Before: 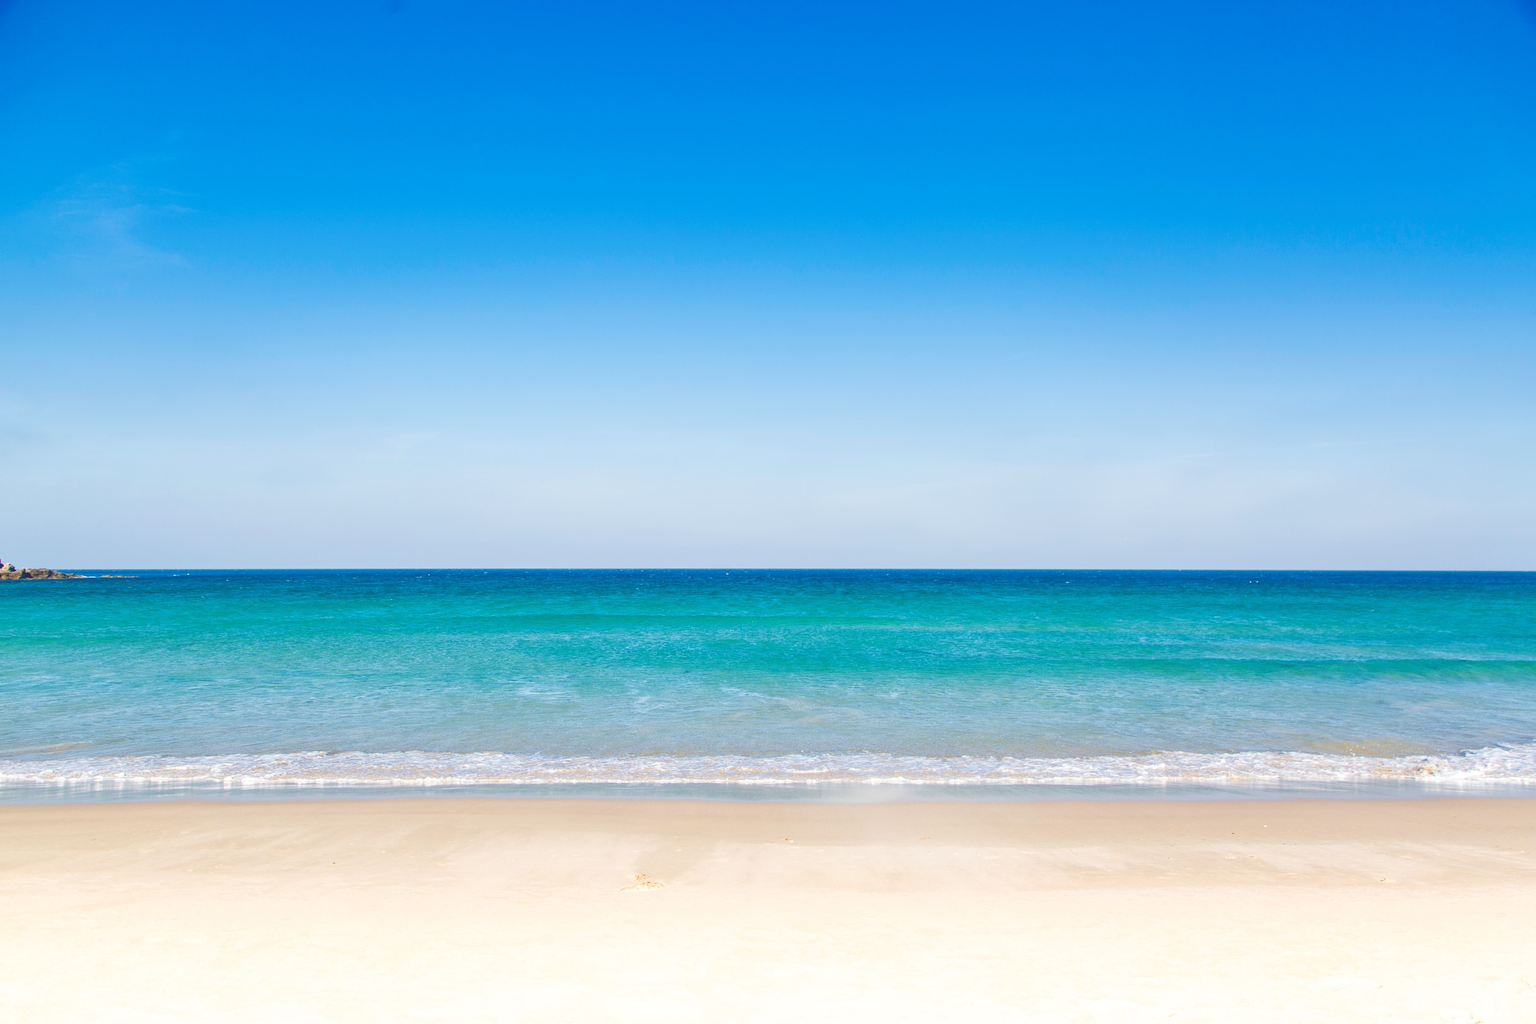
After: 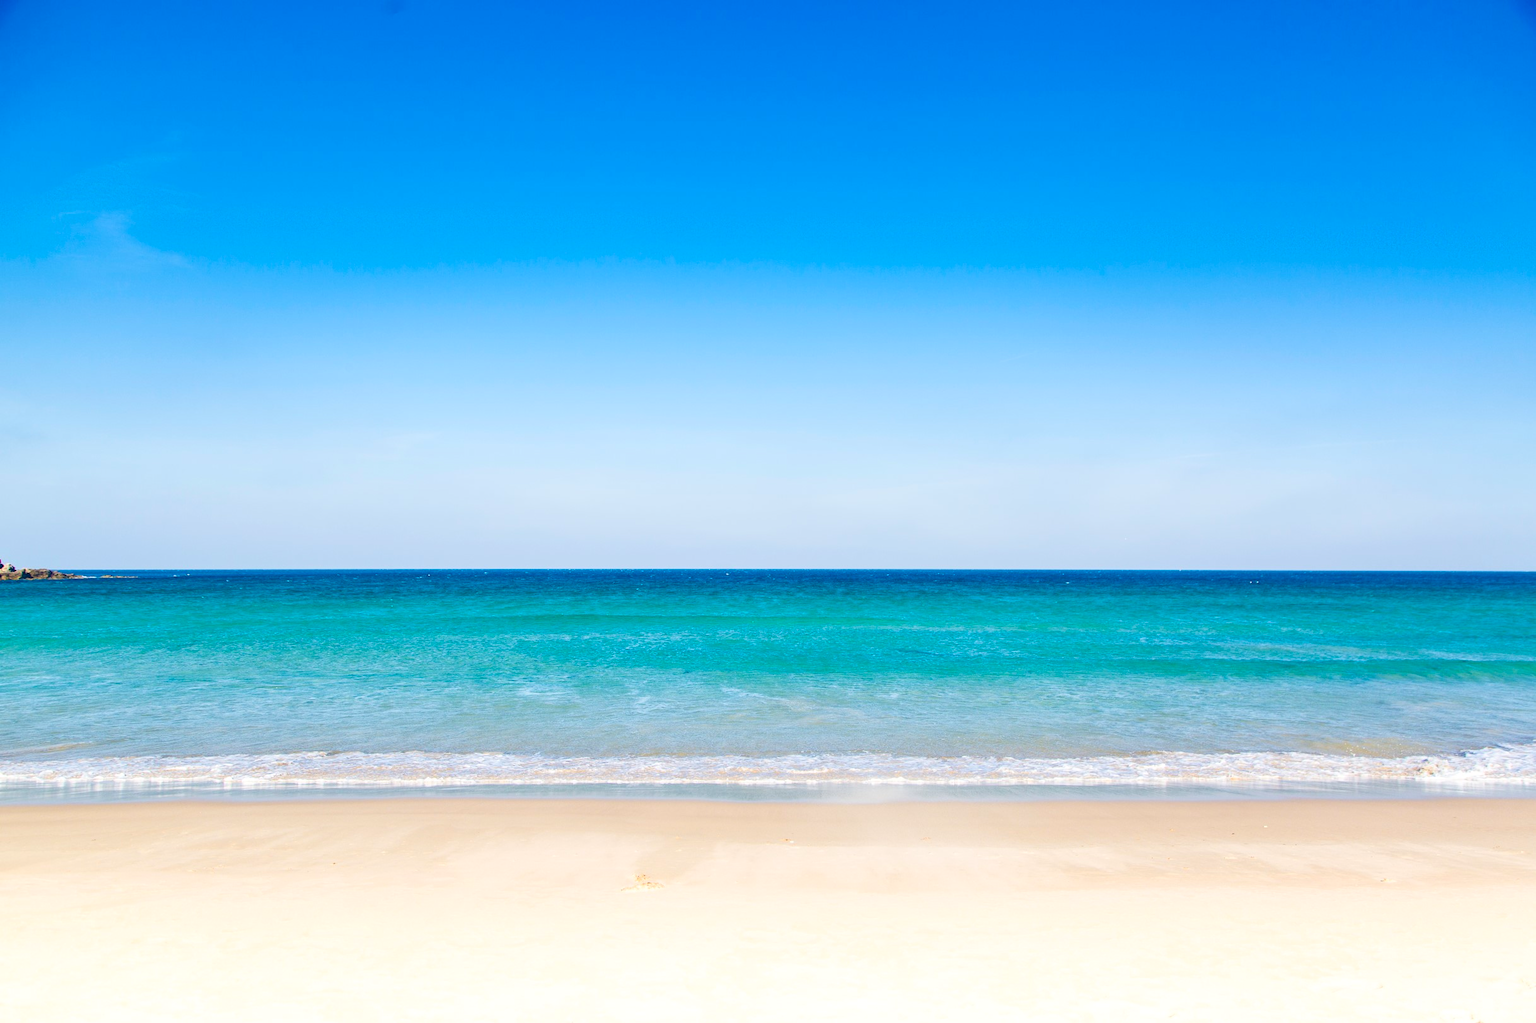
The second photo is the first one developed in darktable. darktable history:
exposure: black level correction 0.01, exposure 0.01 EV, compensate exposure bias true, compensate highlight preservation false
crop: bottom 0.058%
contrast equalizer: y [[0.5 ×6], [0.5 ×6], [0.5, 0.5, 0.501, 0.545, 0.707, 0.863], [0 ×6], [0 ×6]]
contrast brightness saturation: contrast 0.146, brightness -0.005, saturation 0.095
